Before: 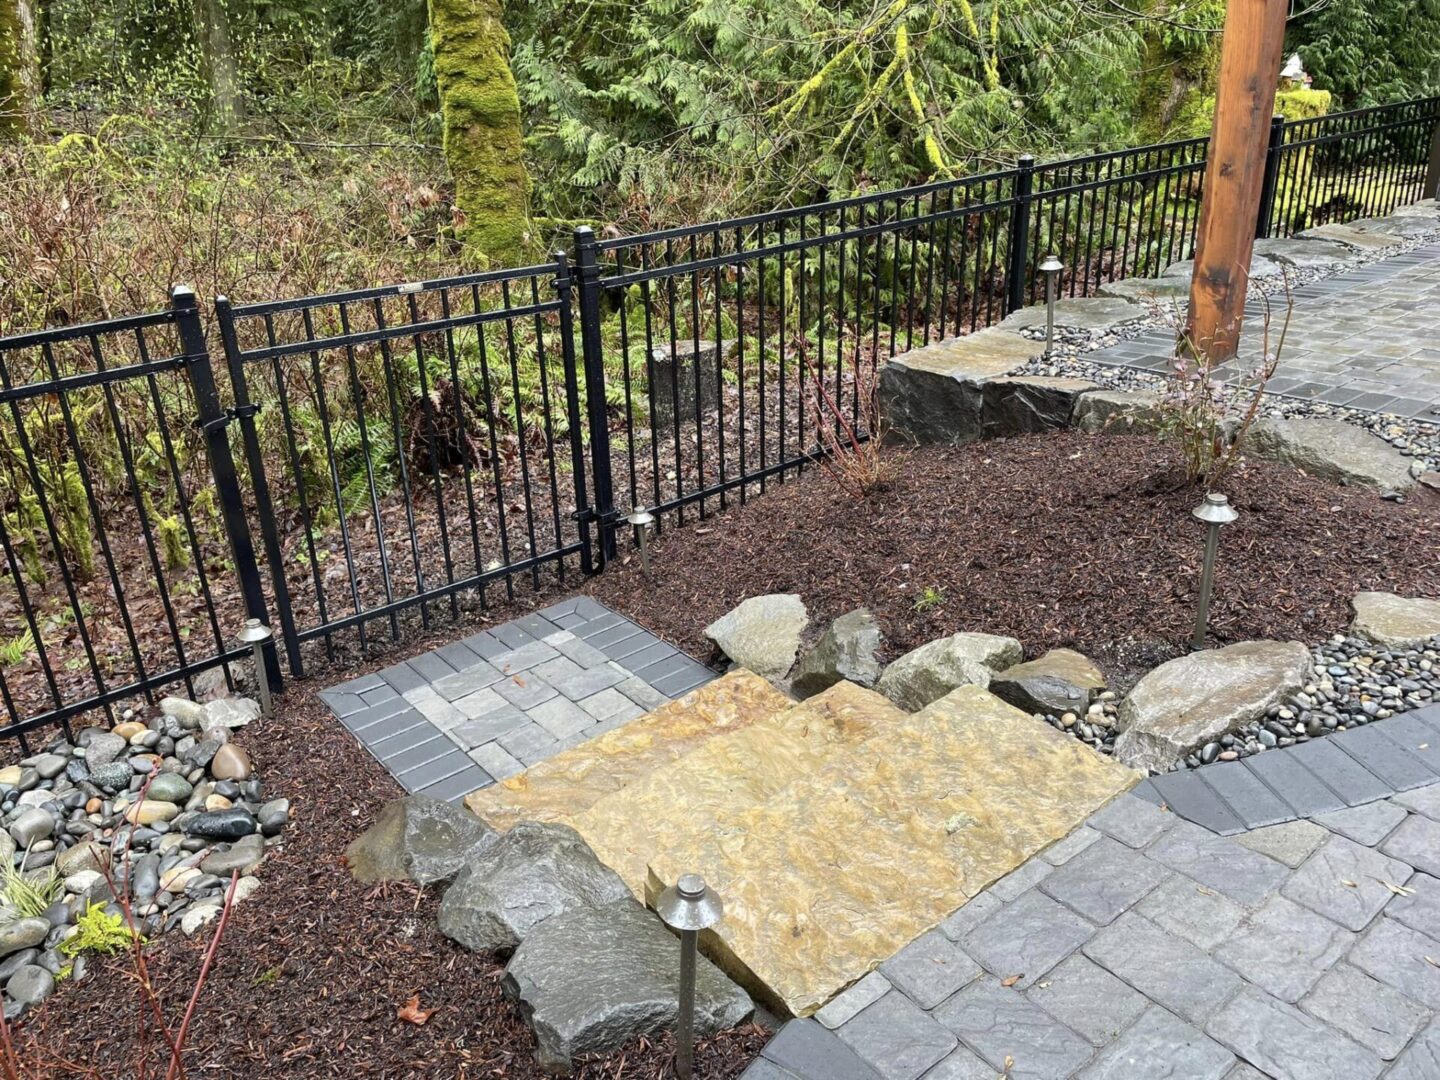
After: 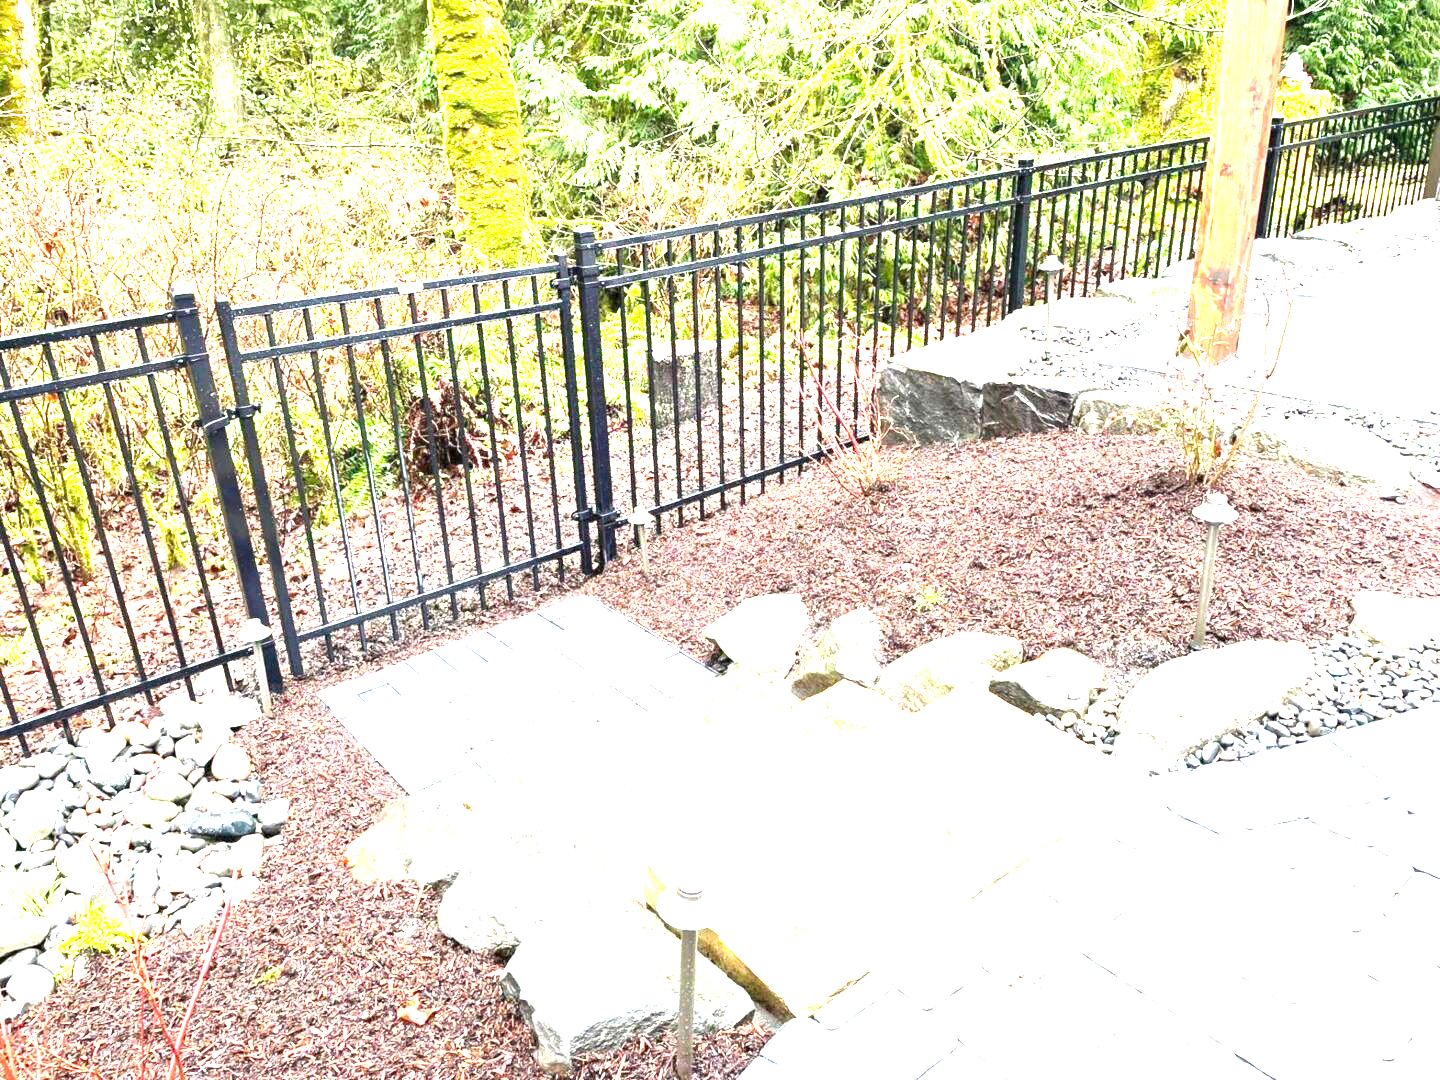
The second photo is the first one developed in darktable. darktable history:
exposure: exposure 2.99 EV, compensate exposure bias true, compensate highlight preservation false
